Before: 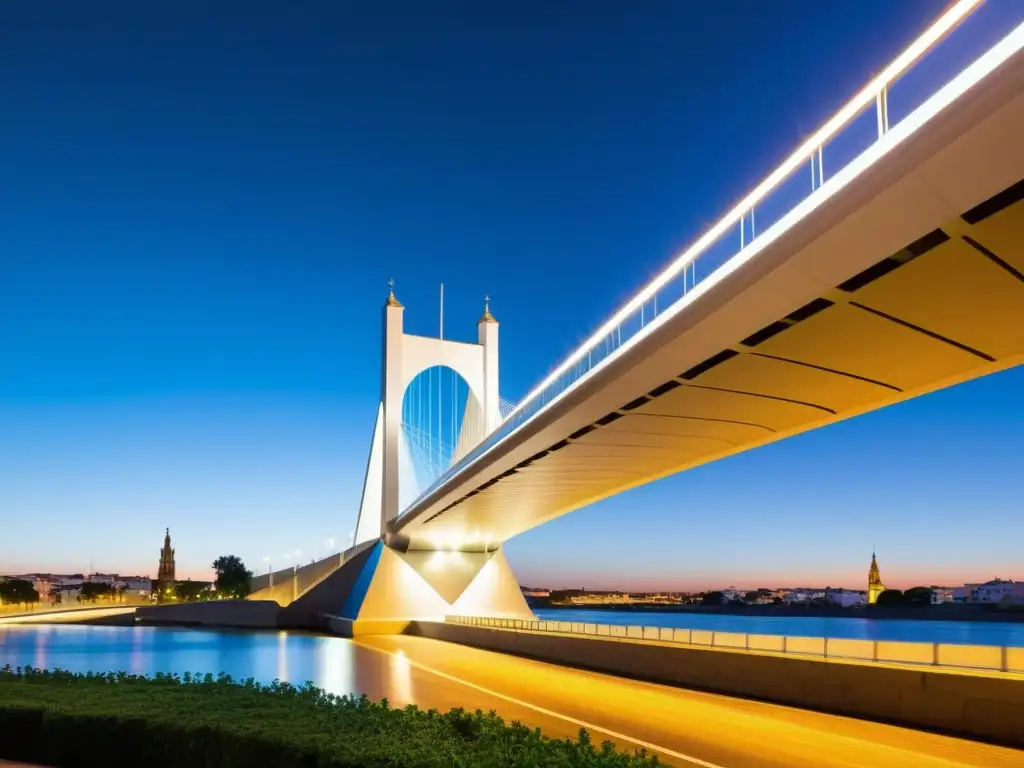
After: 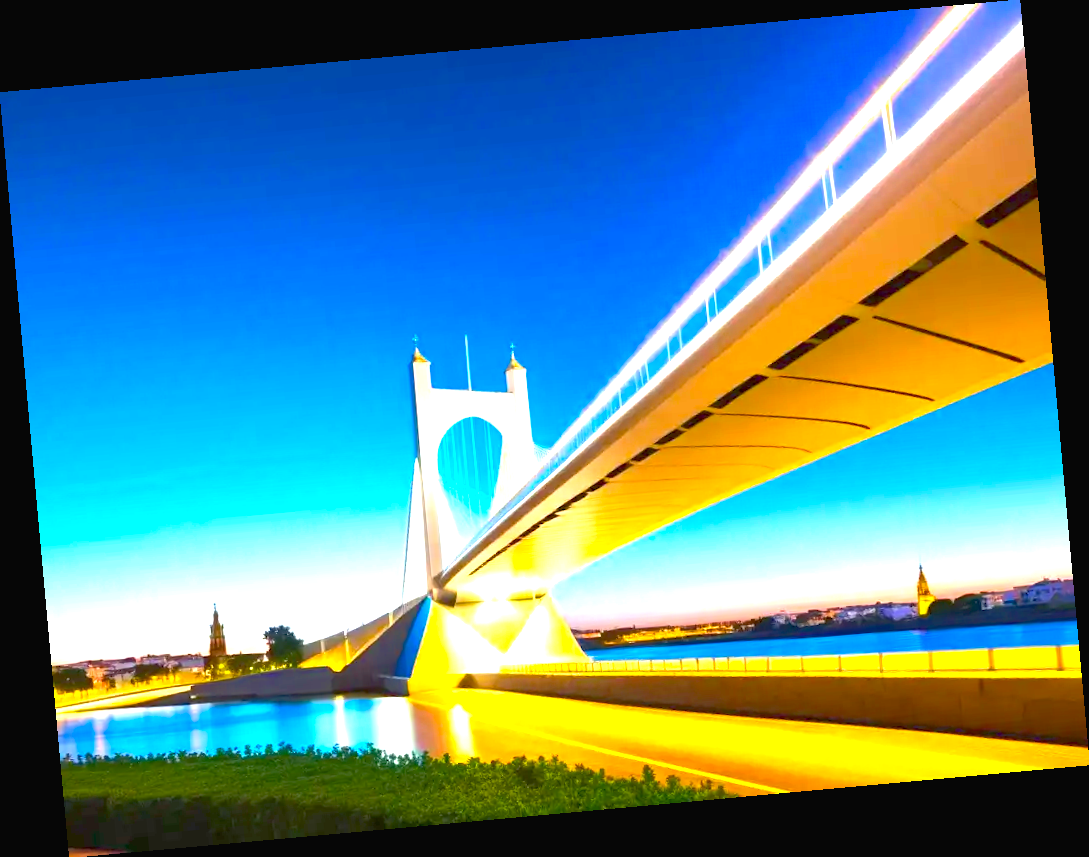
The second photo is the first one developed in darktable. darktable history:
rotate and perspective: rotation -5.2°, automatic cropping off
exposure: black level correction 0, exposure 1.379 EV, compensate exposure bias true, compensate highlight preservation false
color balance rgb: linear chroma grading › global chroma 15%, perceptual saturation grading › global saturation 30%
rgb curve: curves: ch0 [(0, 0) (0.072, 0.166) (0.217, 0.293) (0.414, 0.42) (1, 1)], compensate middle gray true, preserve colors basic power
